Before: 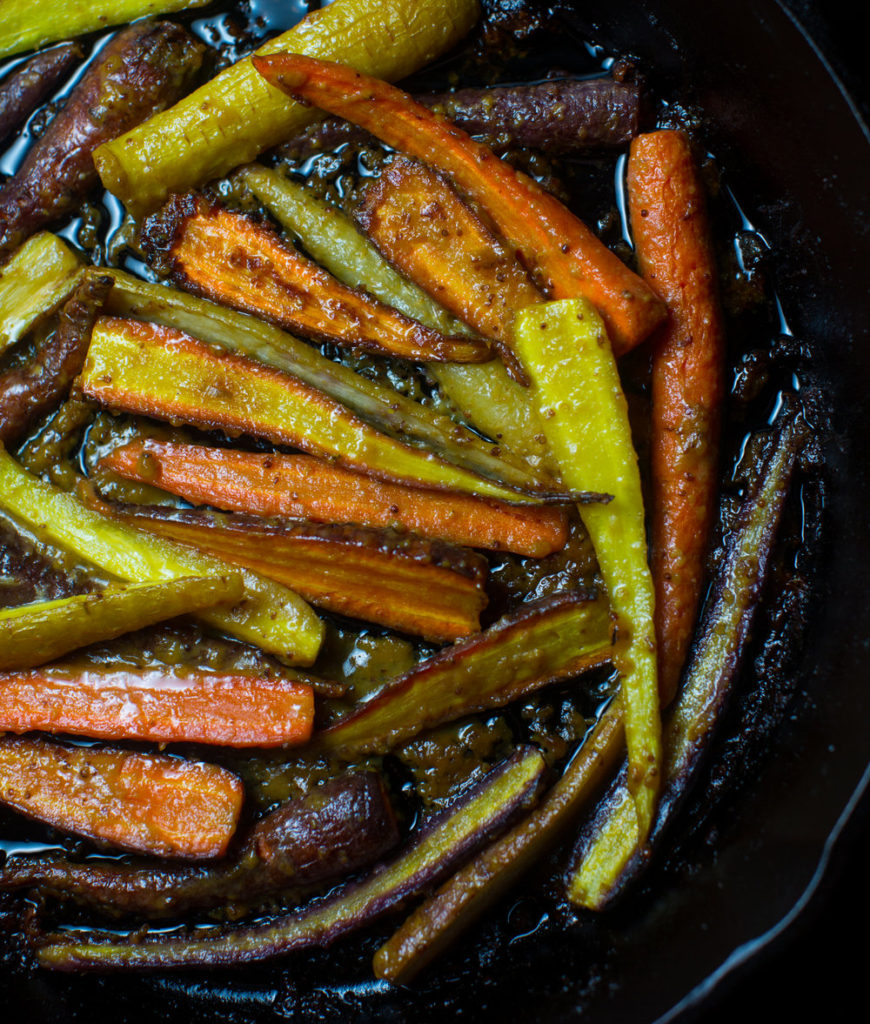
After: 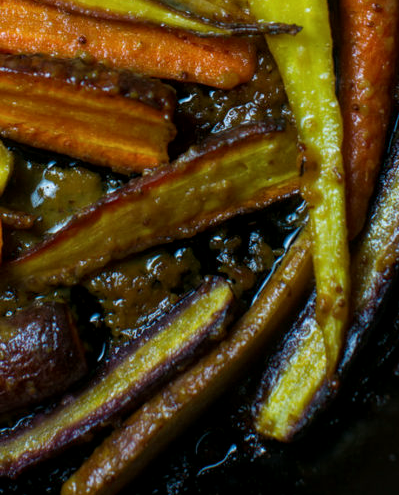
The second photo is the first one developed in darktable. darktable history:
crop: left 35.976%, top 45.819%, right 18.162%, bottom 5.807%
local contrast: highlights 100%, shadows 100%, detail 120%, midtone range 0.2
color balance: mode lift, gamma, gain (sRGB), lift [1, 0.99, 1.01, 0.992], gamma [1, 1.037, 0.974, 0.963]
